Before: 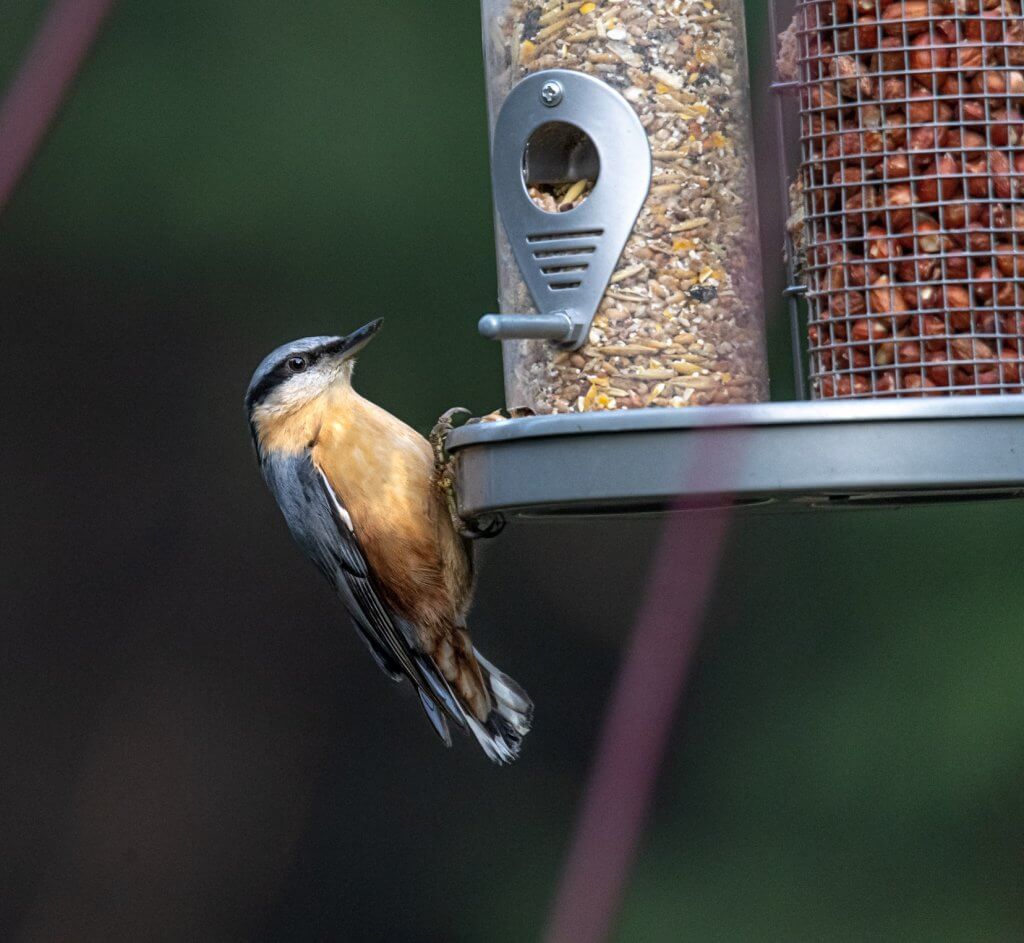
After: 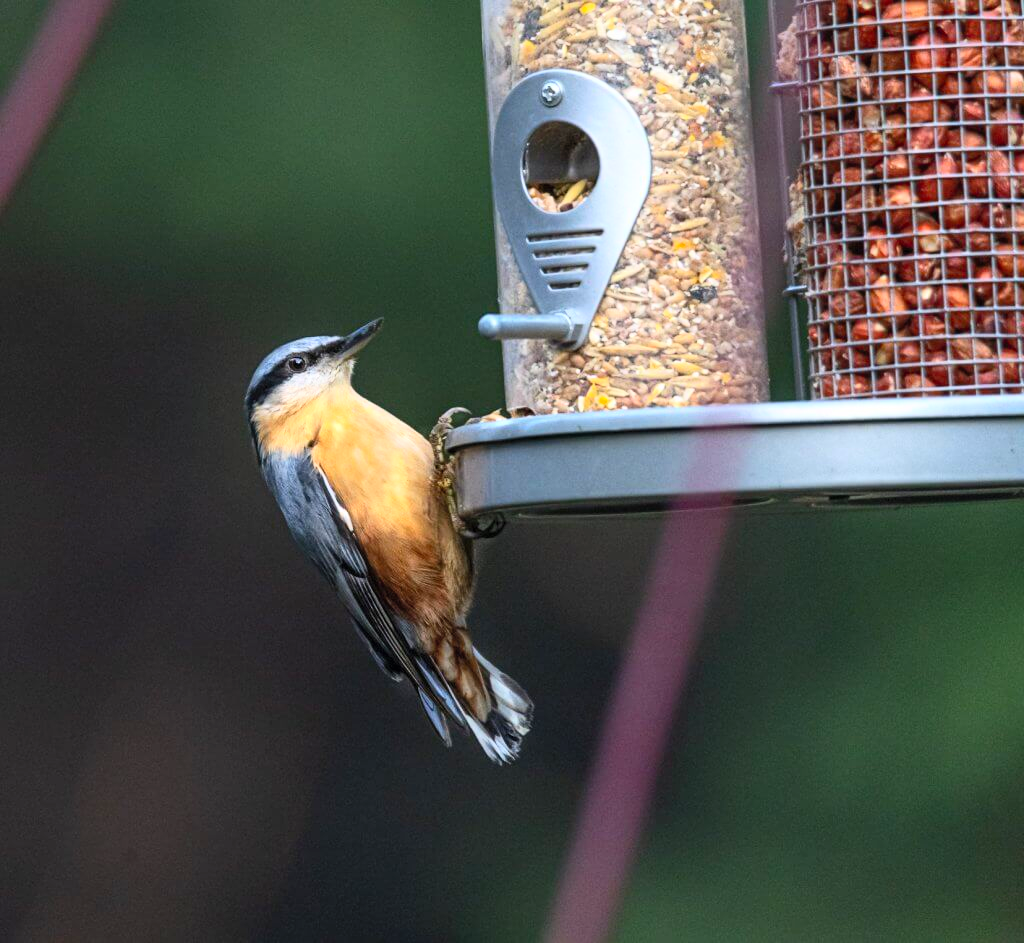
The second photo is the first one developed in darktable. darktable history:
contrast brightness saturation: contrast 0.238, brightness 0.247, saturation 0.392
